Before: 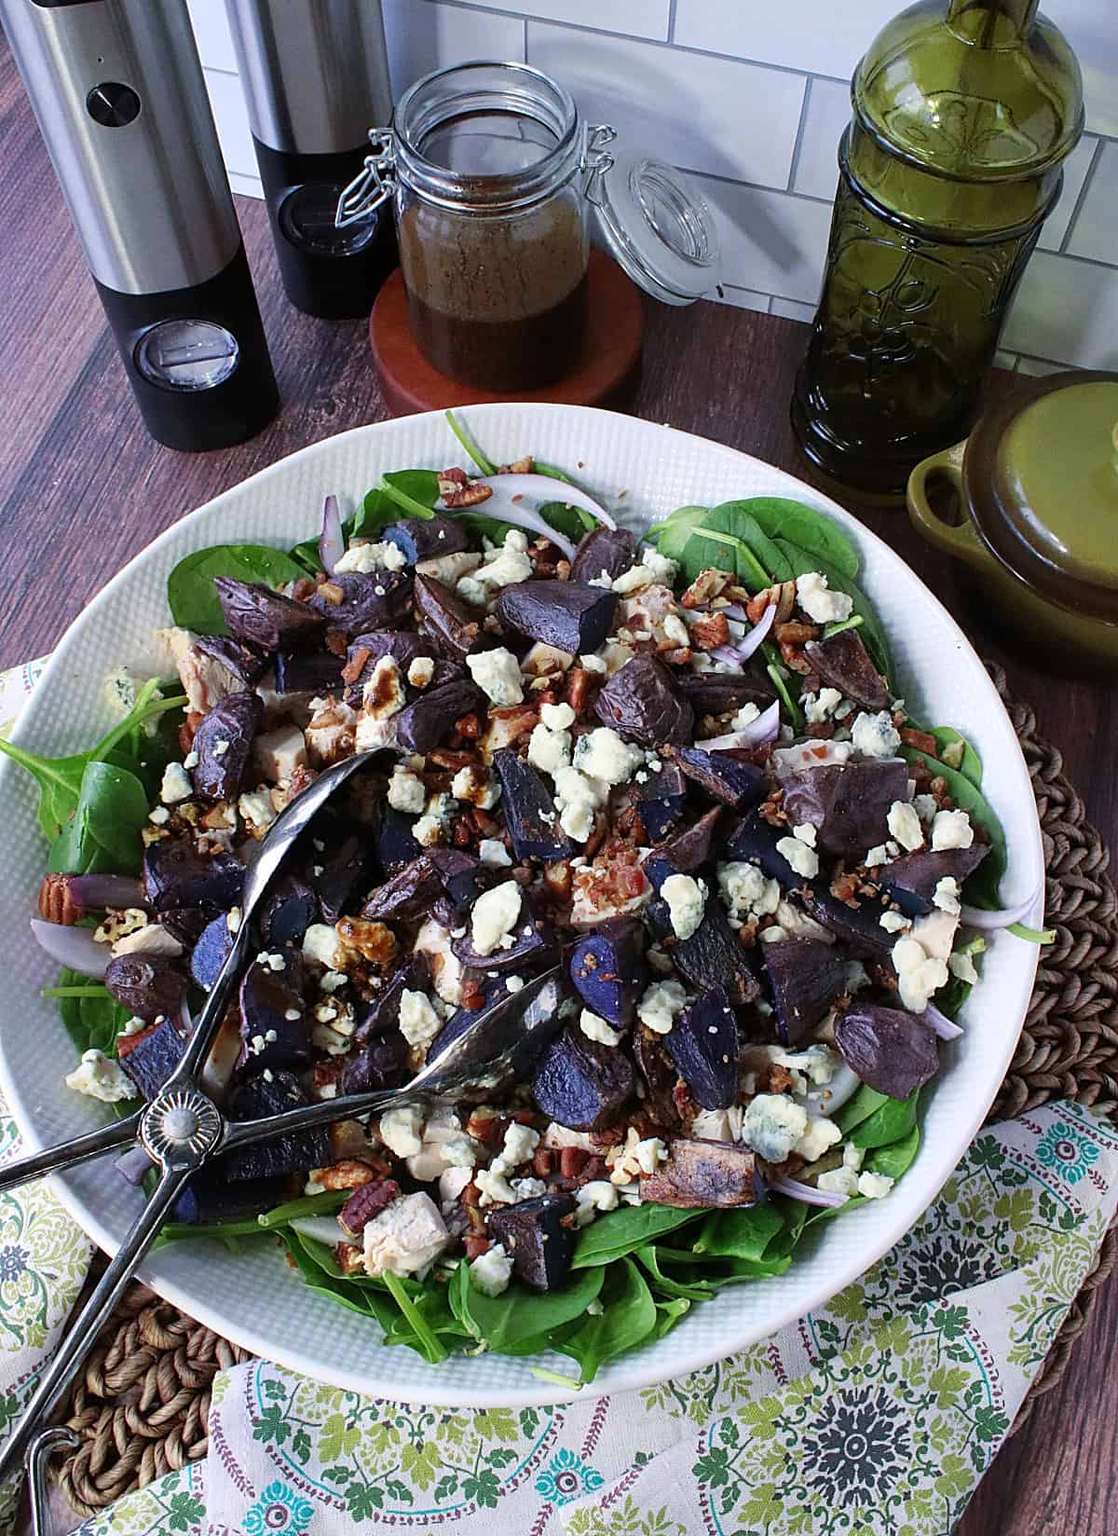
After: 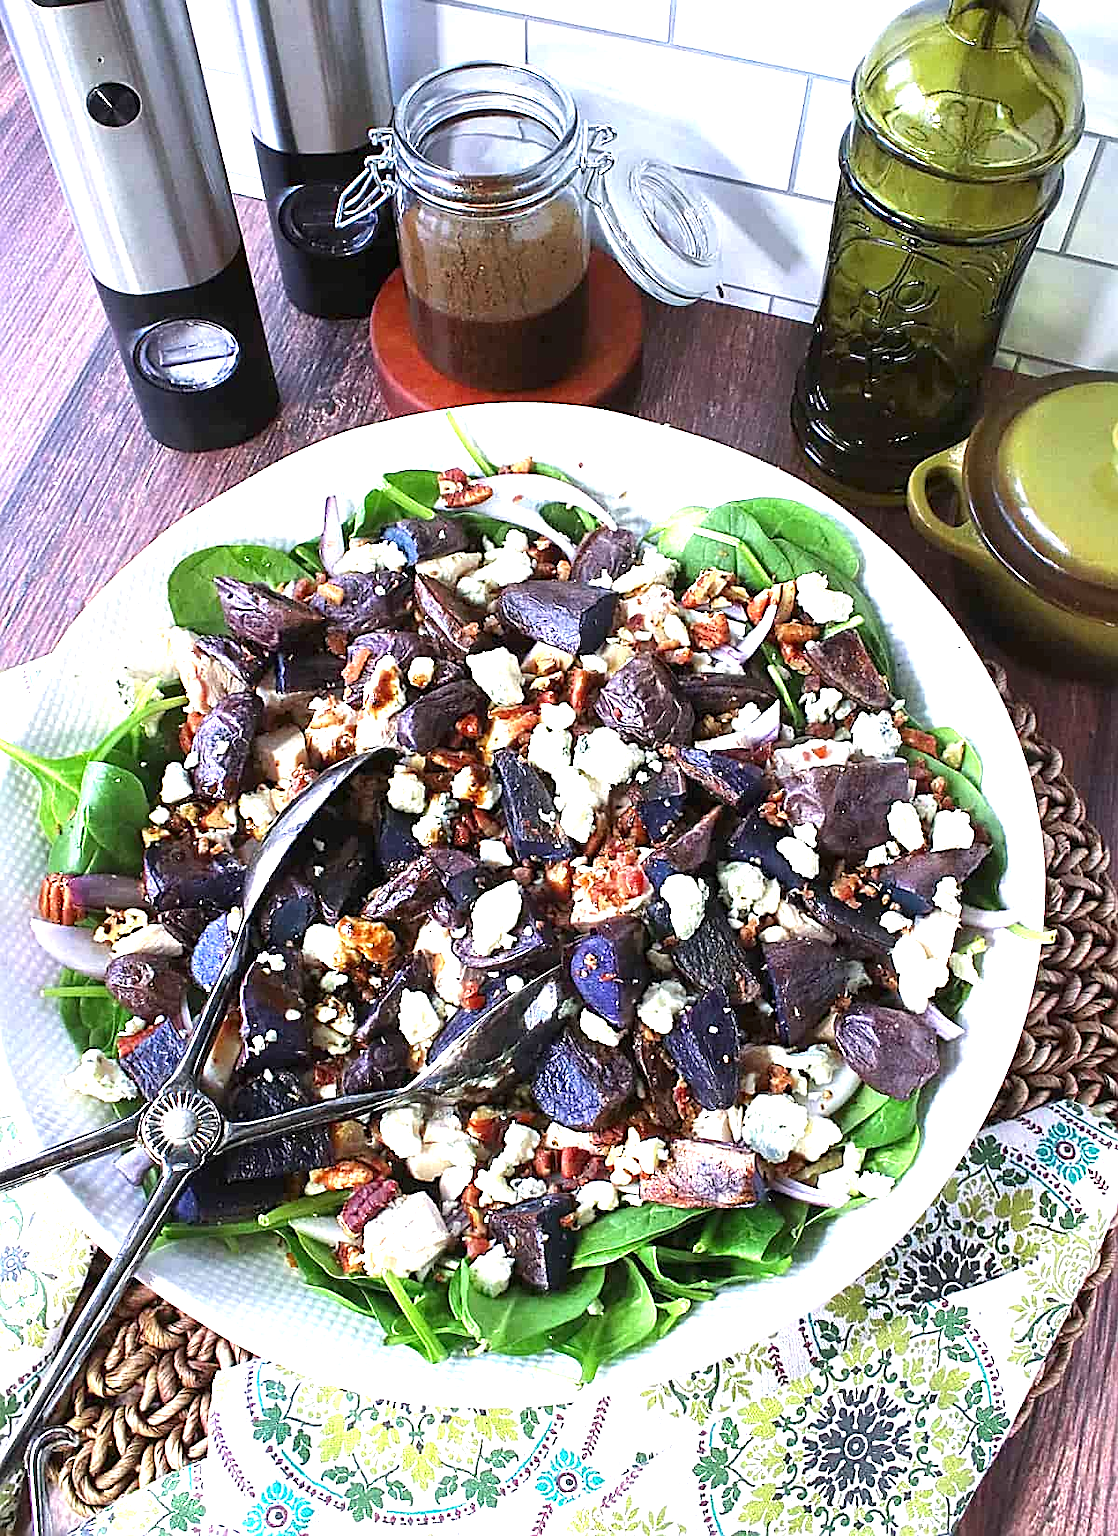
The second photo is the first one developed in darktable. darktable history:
color zones: curves: ch1 [(0, 0.523) (0.143, 0.545) (0.286, 0.52) (0.429, 0.506) (0.571, 0.503) (0.714, 0.503) (0.857, 0.508) (1, 0.523)]
sharpen: on, module defaults
white balance: red 1.009, blue 0.985
exposure: black level correction 0, exposure 1.5 EV, compensate exposure bias true, compensate highlight preservation false
